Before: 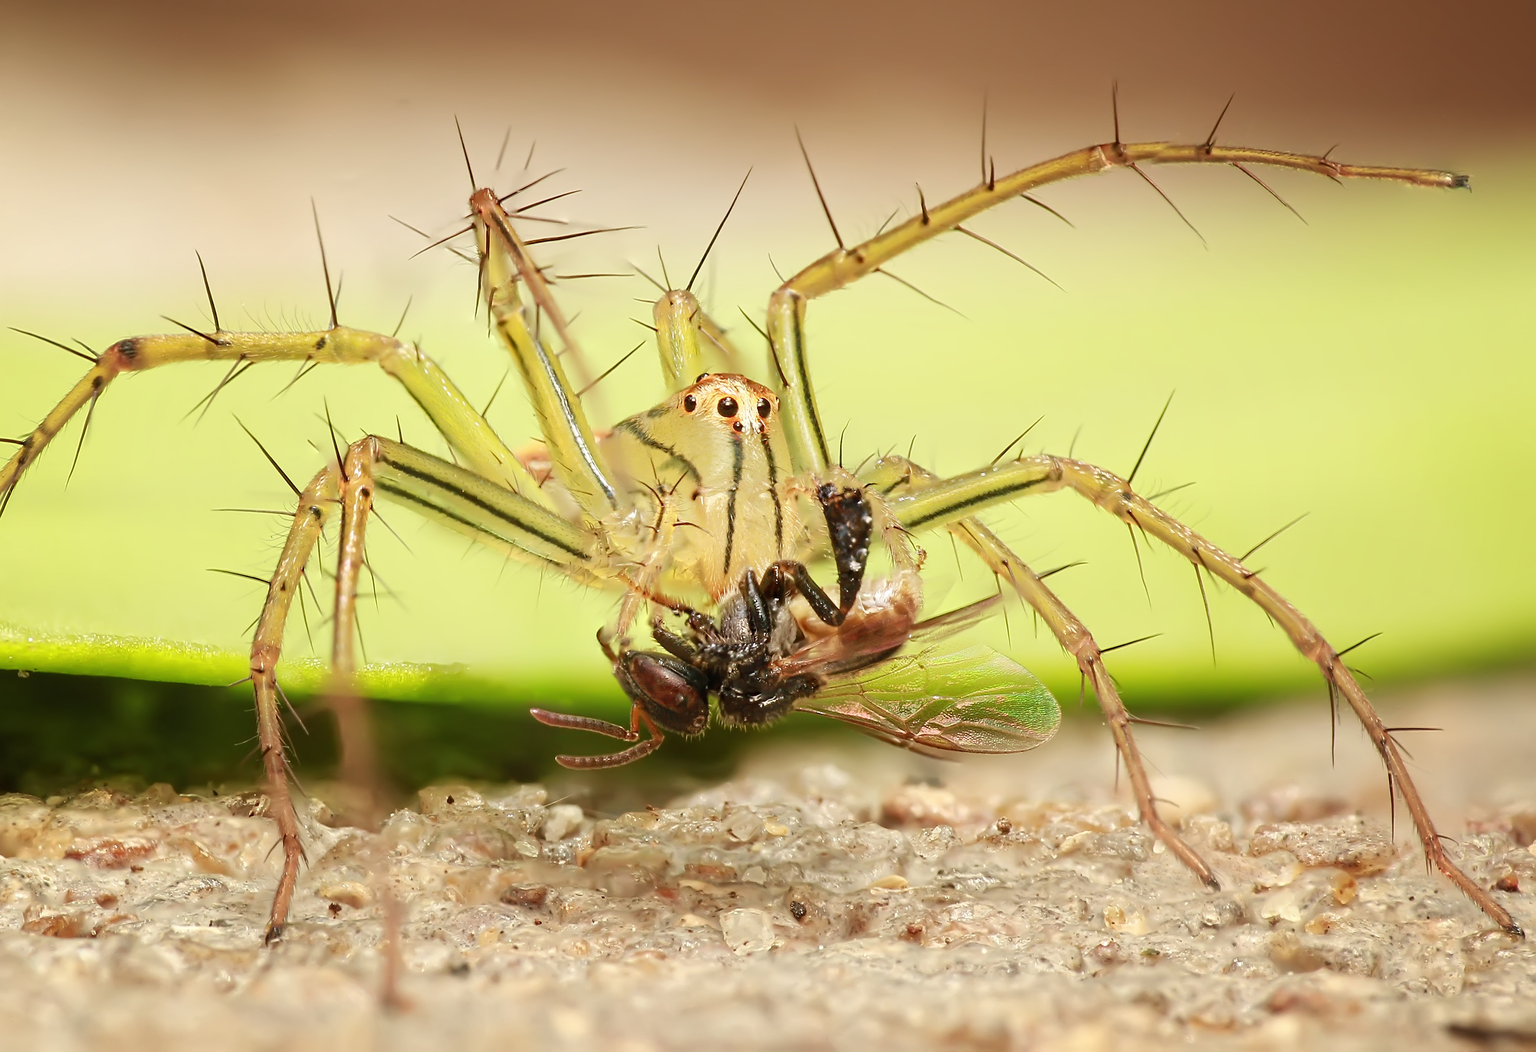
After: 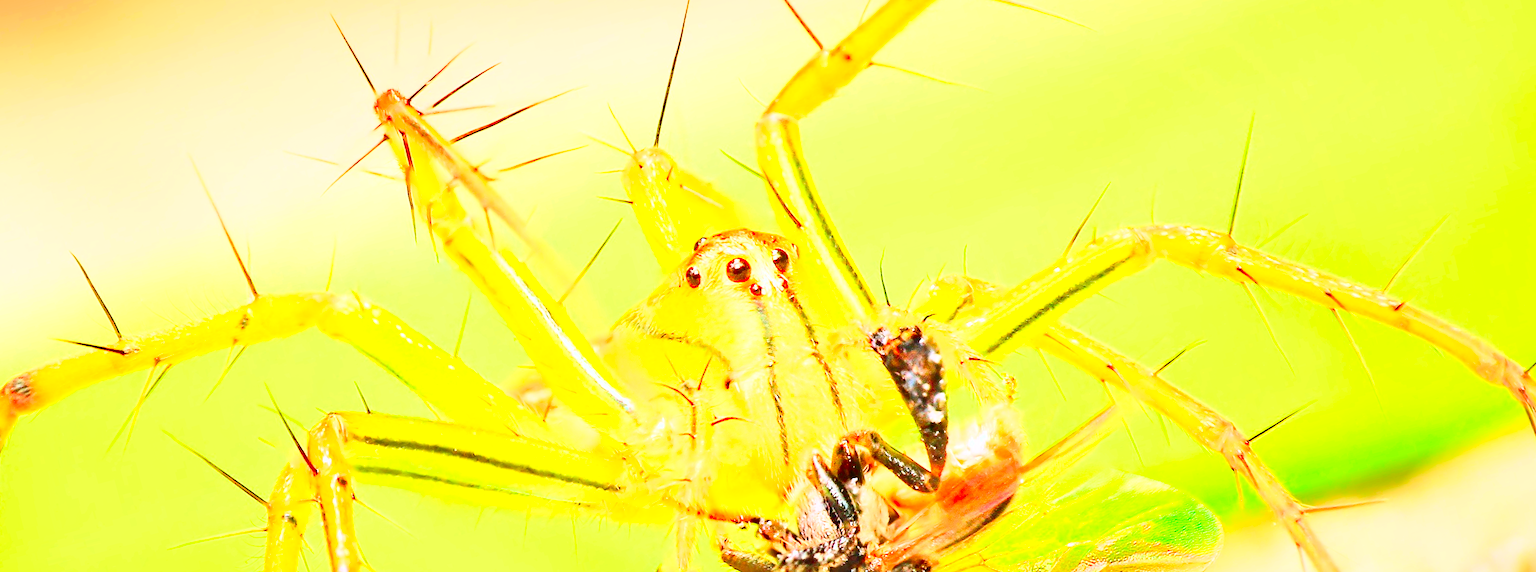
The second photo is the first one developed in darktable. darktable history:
base curve: curves: ch0 [(0, 0) (0.025, 0.046) (0.112, 0.277) (0.467, 0.74) (0.814, 0.929) (1, 0.942)]
crop: left 1.509%, top 3.452%, right 7.696%, bottom 28.452%
contrast brightness saturation: contrast 0.26, brightness 0.02, saturation 0.87
rotate and perspective: rotation -14.8°, crop left 0.1, crop right 0.903, crop top 0.25, crop bottom 0.748
exposure: black level correction 0, exposure 1.2 EV, compensate highlight preservation false
color calibration: illuminant as shot in camera, x 0.358, y 0.373, temperature 4628.91 K
